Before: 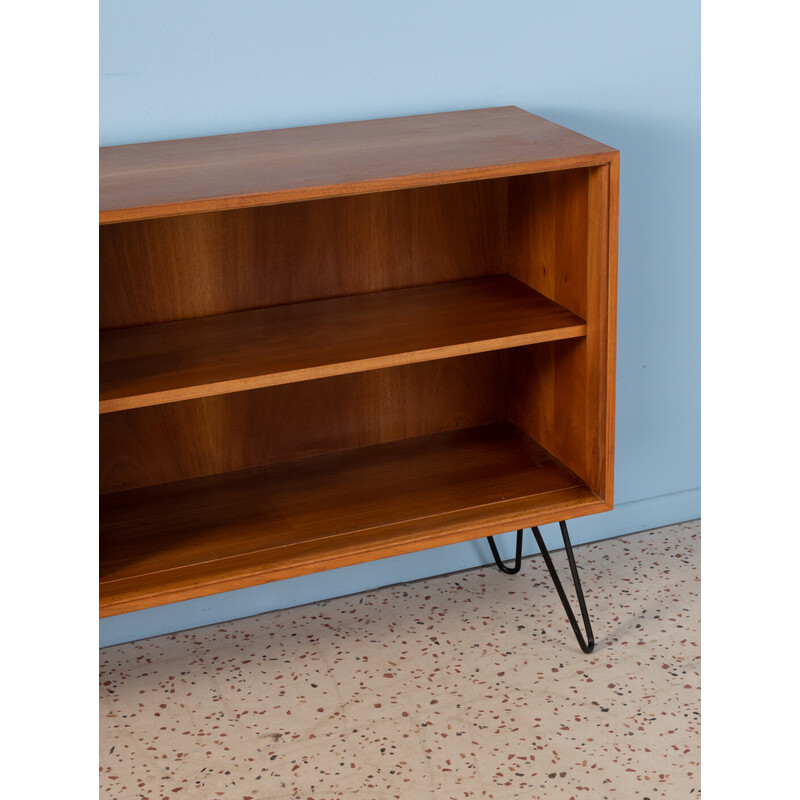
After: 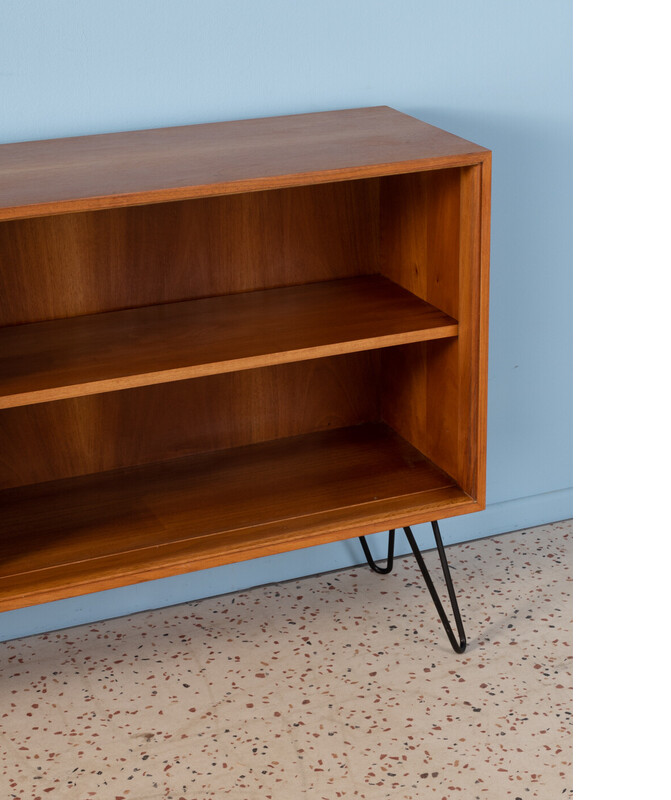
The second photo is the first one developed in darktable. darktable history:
crop: left 16.03%
